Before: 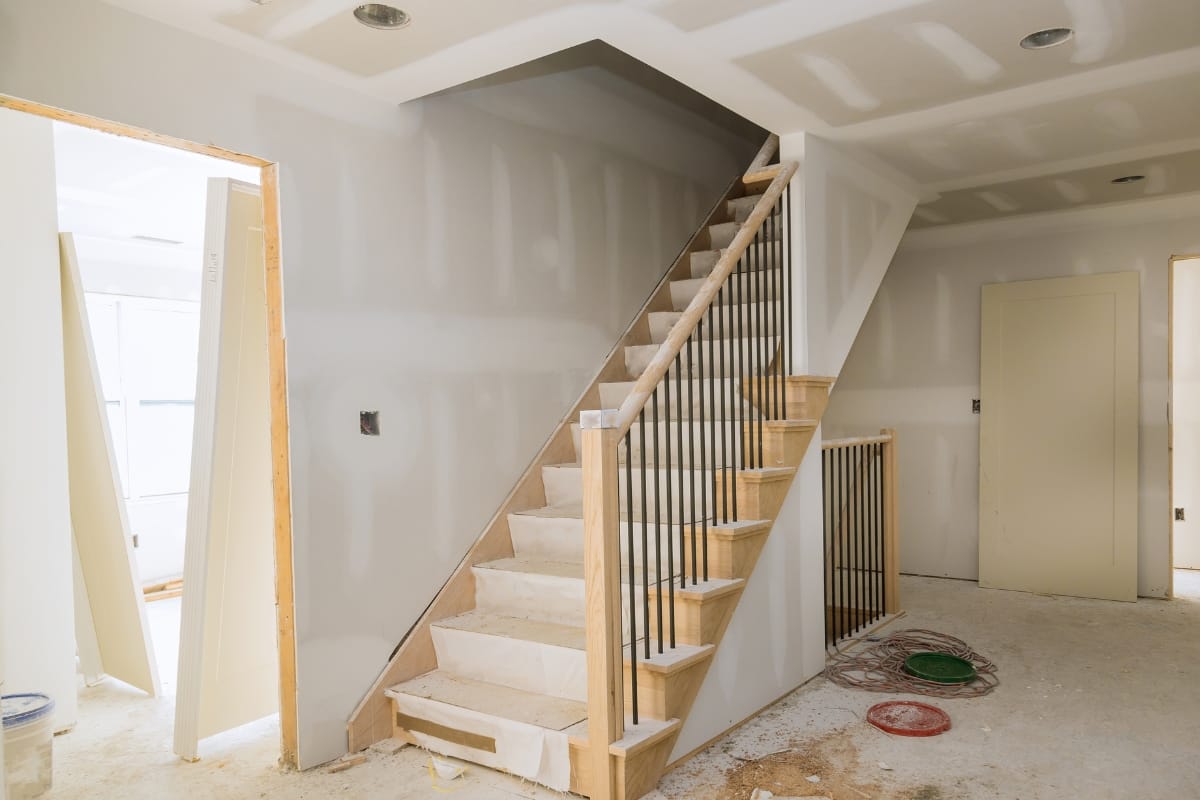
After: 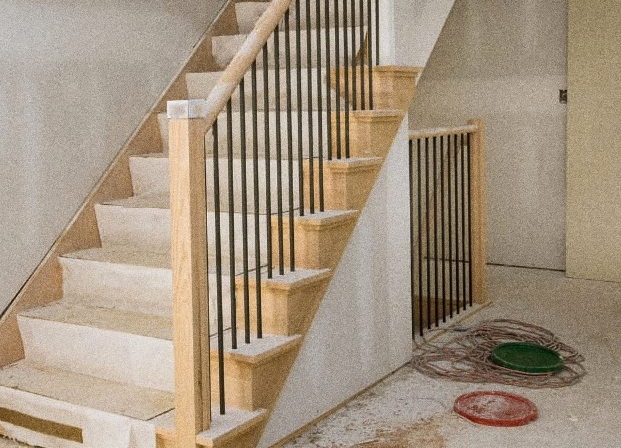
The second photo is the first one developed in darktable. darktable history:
levels: levels [0, 0.48, 0.961]
crop: left 34.479%, top 38.822%, right 13.718%, bottom 5.172%
shadows and highlights: low approximation 0.01, soften with gaussian
grain: coarseness 0.09 ISO, strength 40%
